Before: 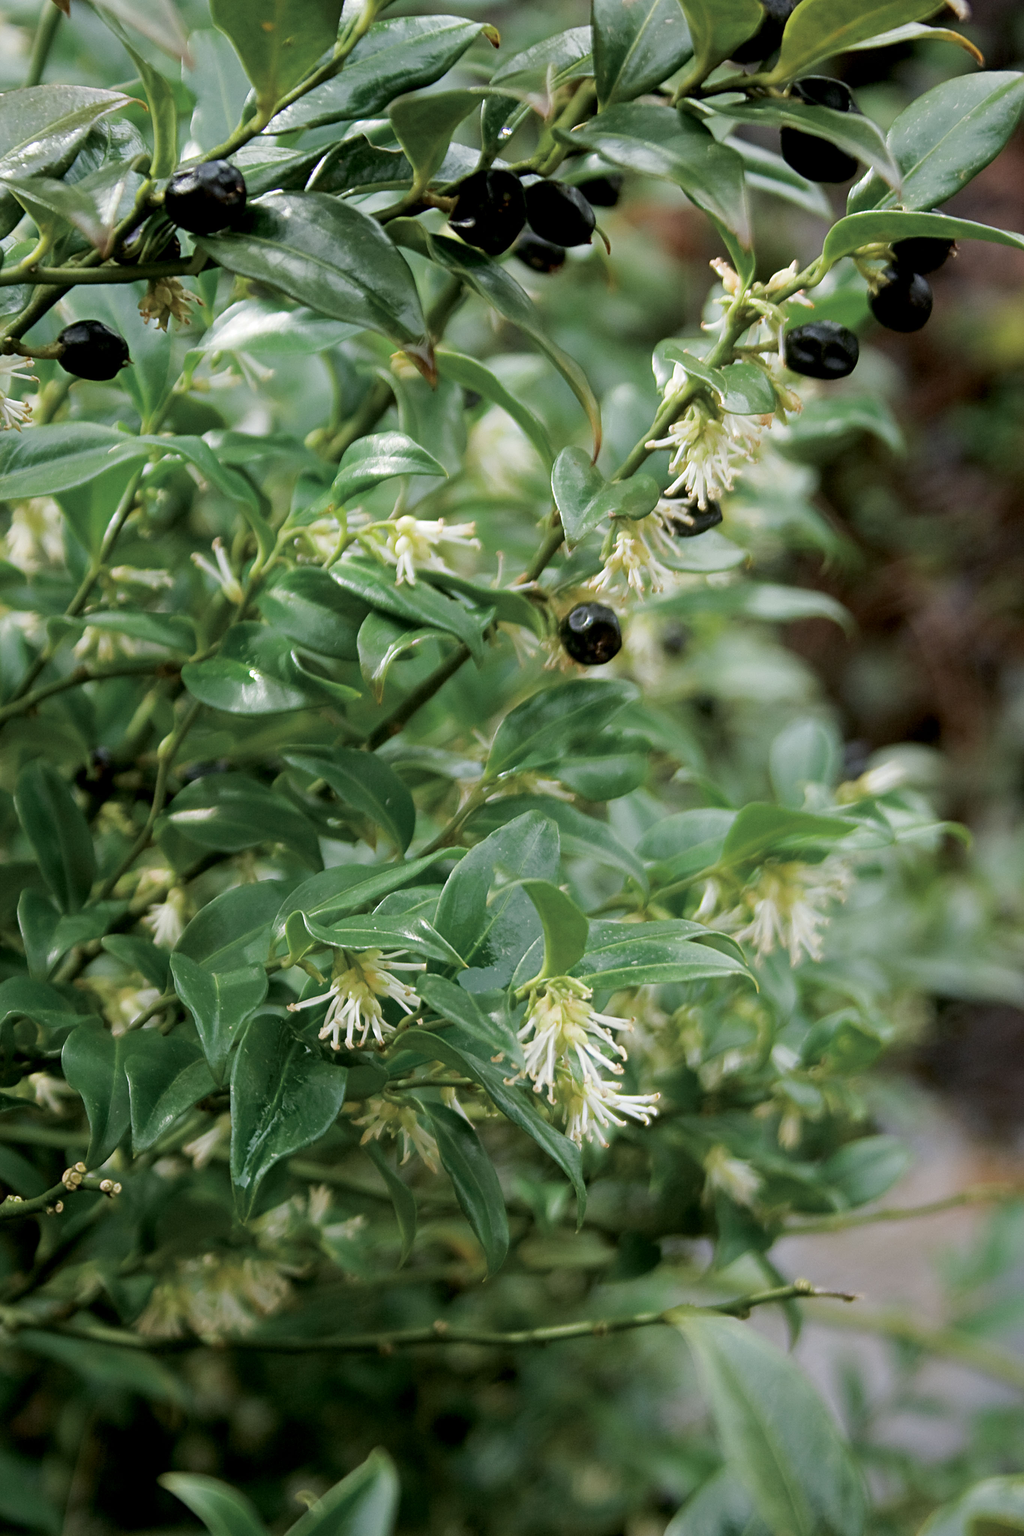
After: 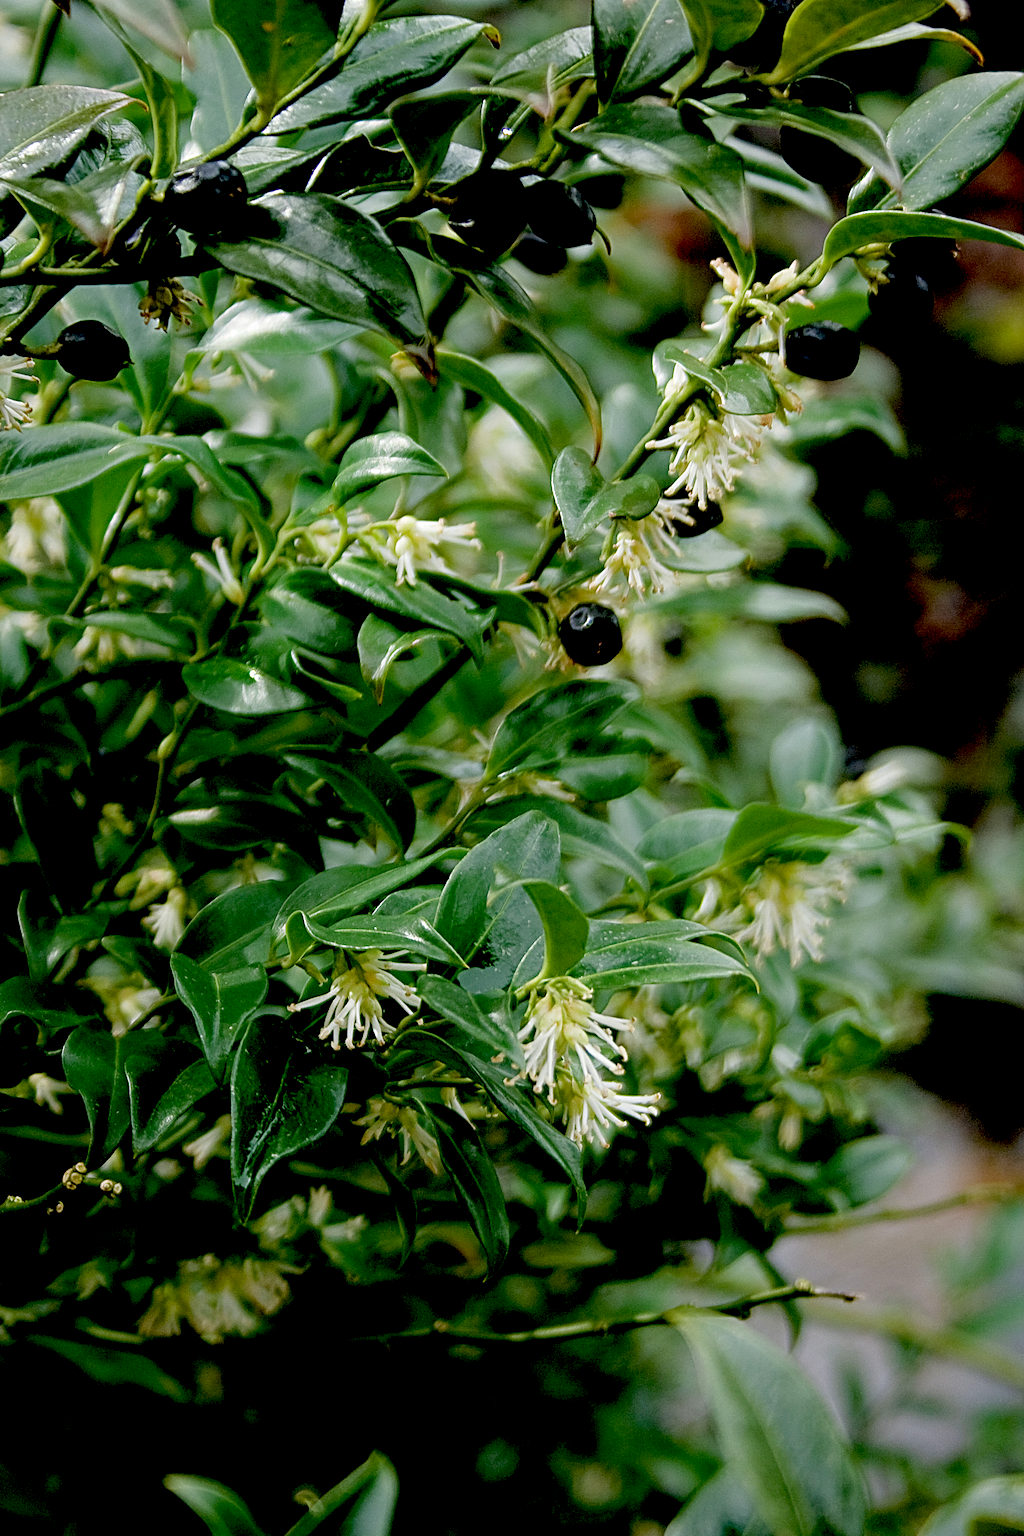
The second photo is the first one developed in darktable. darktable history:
exposure: black level correction 0.055, exposure -0.032 EV, compensate exposure bias true, compensate highlight preservation false
contrast equalizer: y [[0.5, 0.5, 0.5, 0.539, 0.64, 0.611], [0.5 ×6], [0.5 ×6], [0 ×6], [0 ×6]]
